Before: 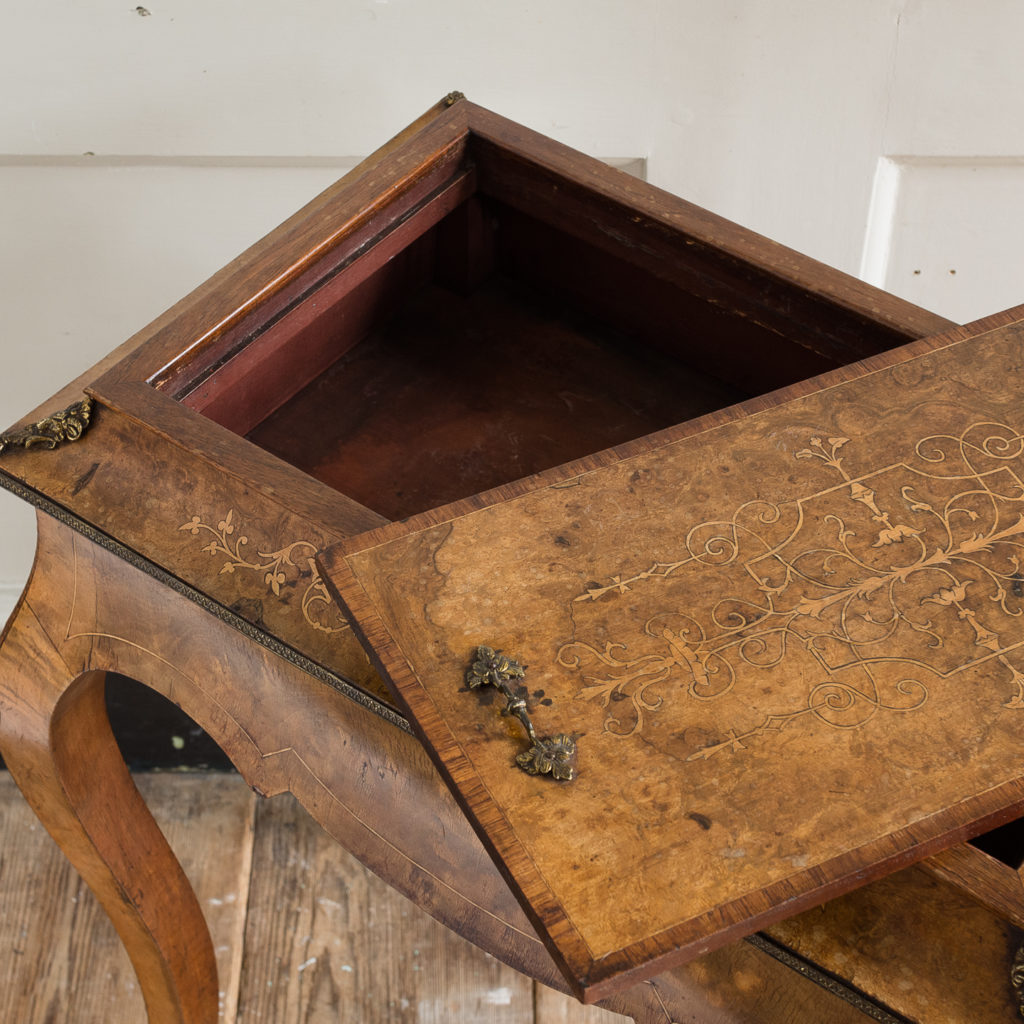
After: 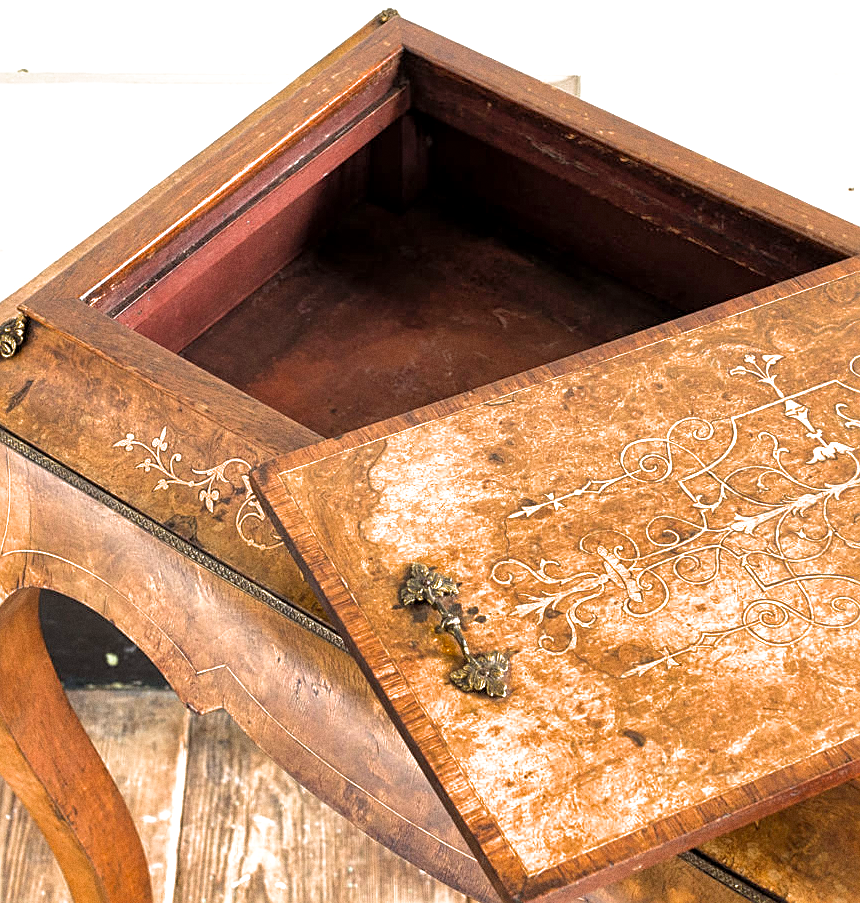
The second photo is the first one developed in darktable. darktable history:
exposure: black level correction 0, exposure 1.45 EV, compensate exposure bias true, compensate highlight preservation false
sharpen: on, module defaults
crop: left 6.446%, top 8.188%, right 9.538%, bottom 3.548%
local contrast: highlights 100%, shadows 100%, detail 120%, midtone range 0.2
contrast brightness saturation: contrast 0.04, saturation 0.07
shadows and highlights: on, module defaults
filmic rgb: black relative exposure -12.8 EV, white relative exposure 2.8 EV, threshold 3 EV, target black luminance 0%, hardness 8.54, latitude 70.41%, contrast 1.133, shadows ↔ highlights balance -0.395%, color science v4 (2020), enable highlight reconstruction true
grain: strength 26%
